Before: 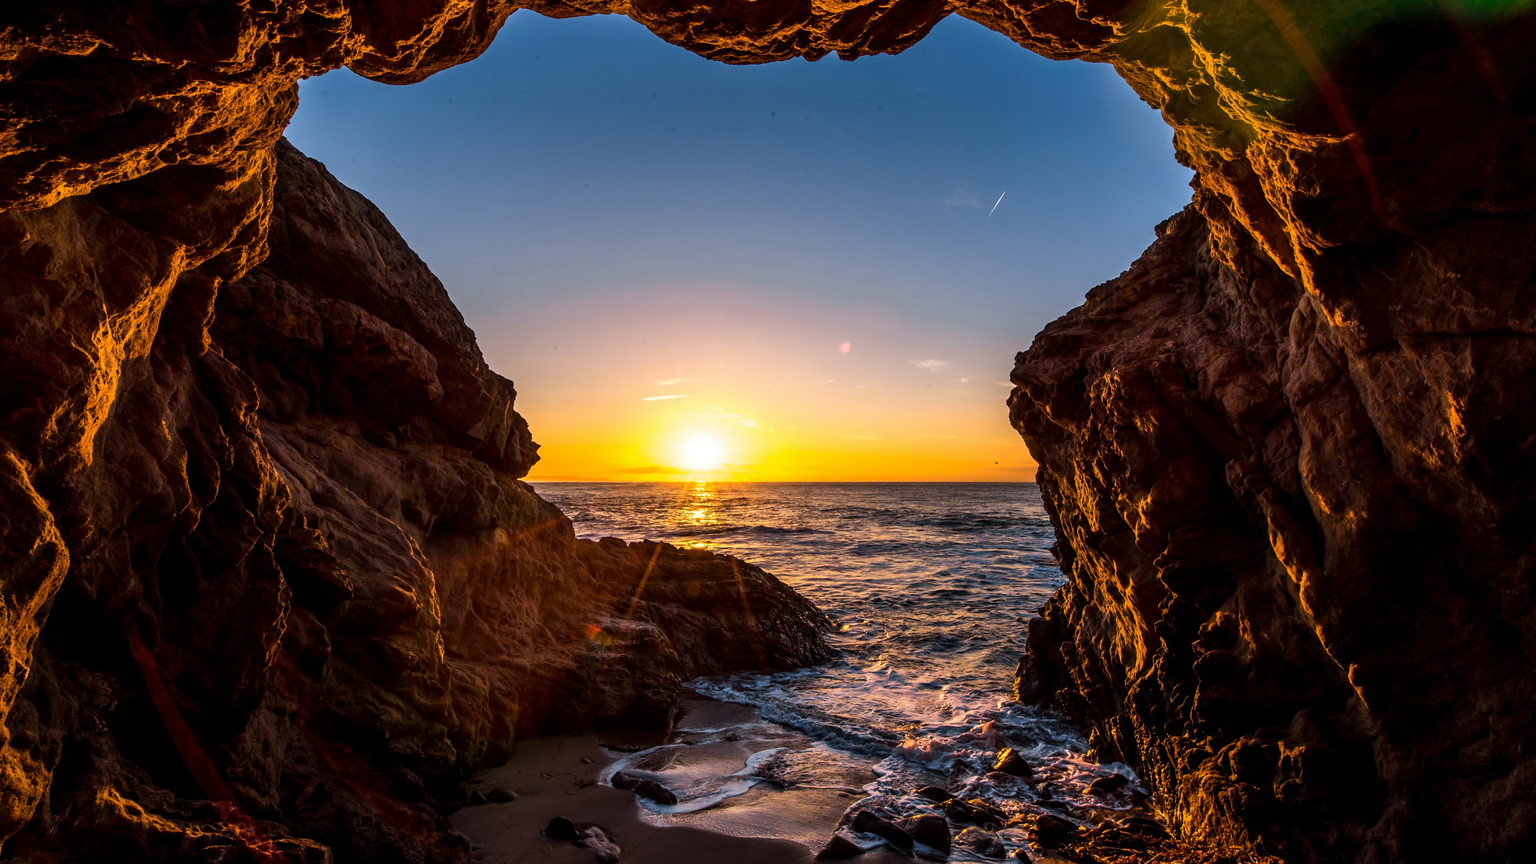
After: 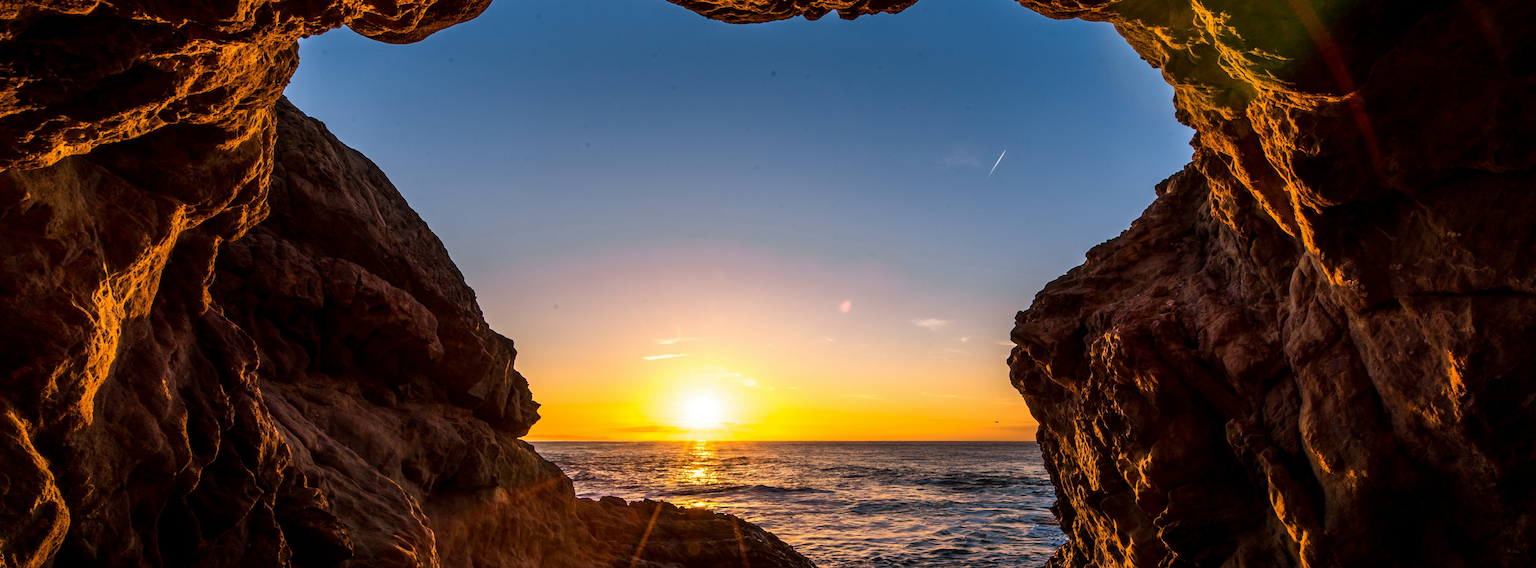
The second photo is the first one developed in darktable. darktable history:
crop and rotate: top 4.799%, bottom 29.417%
